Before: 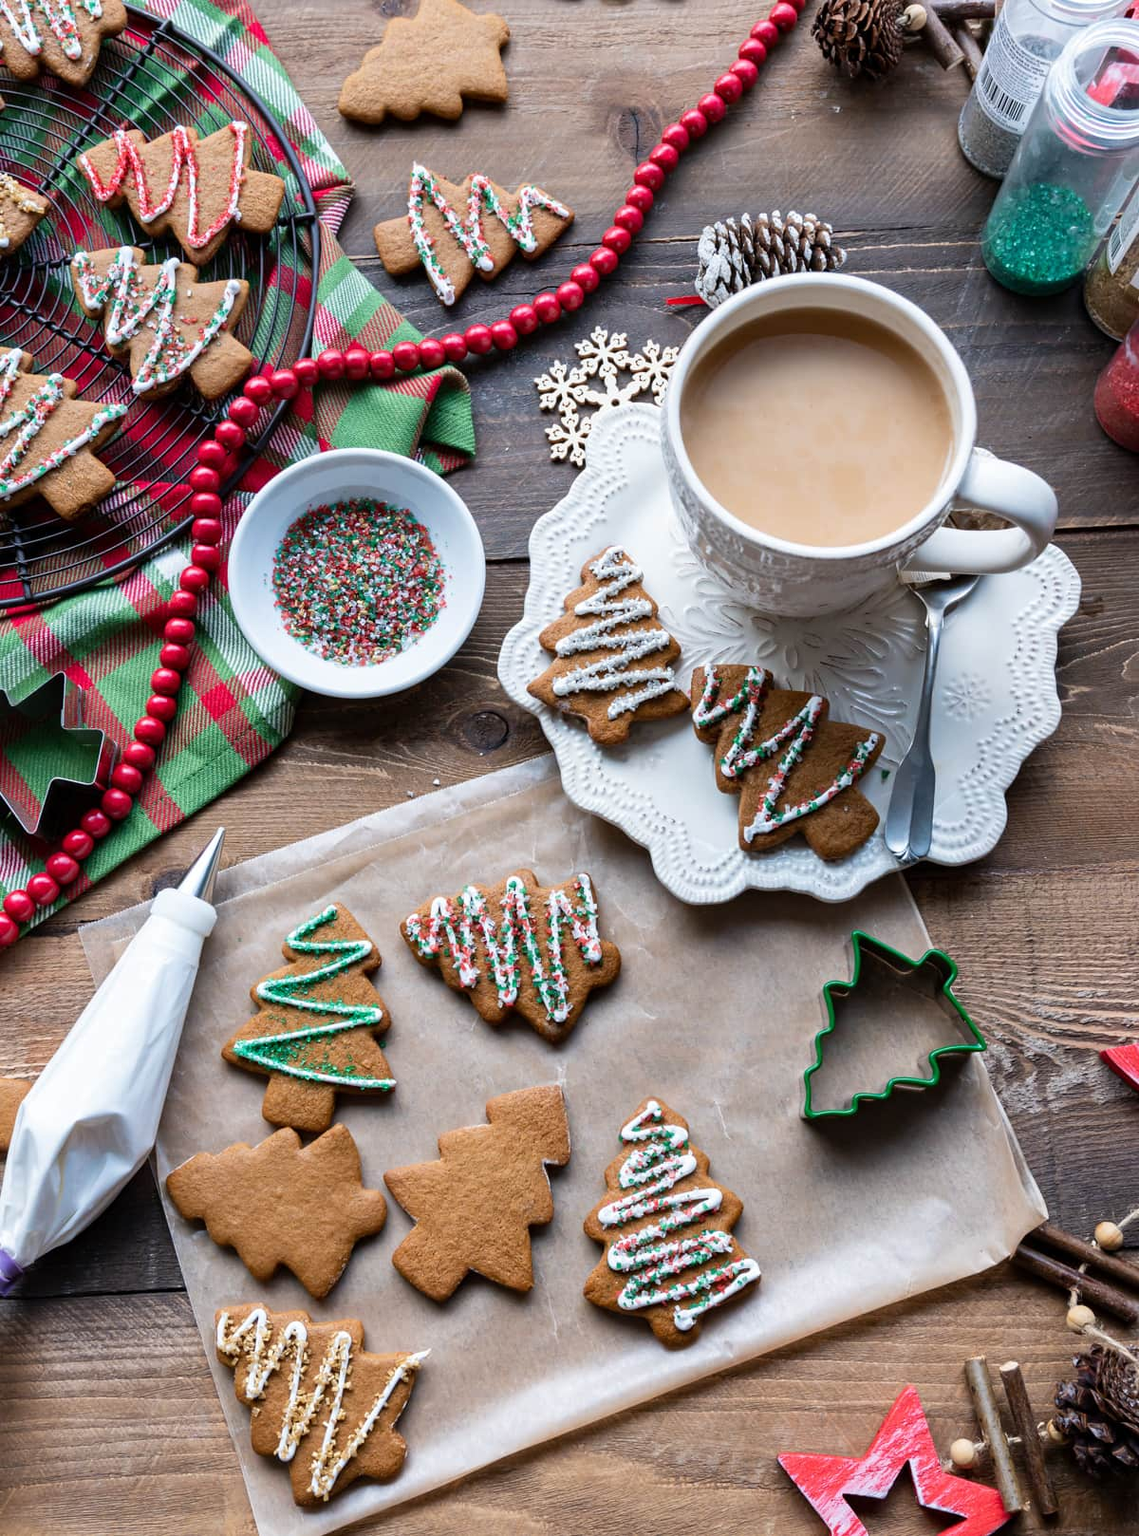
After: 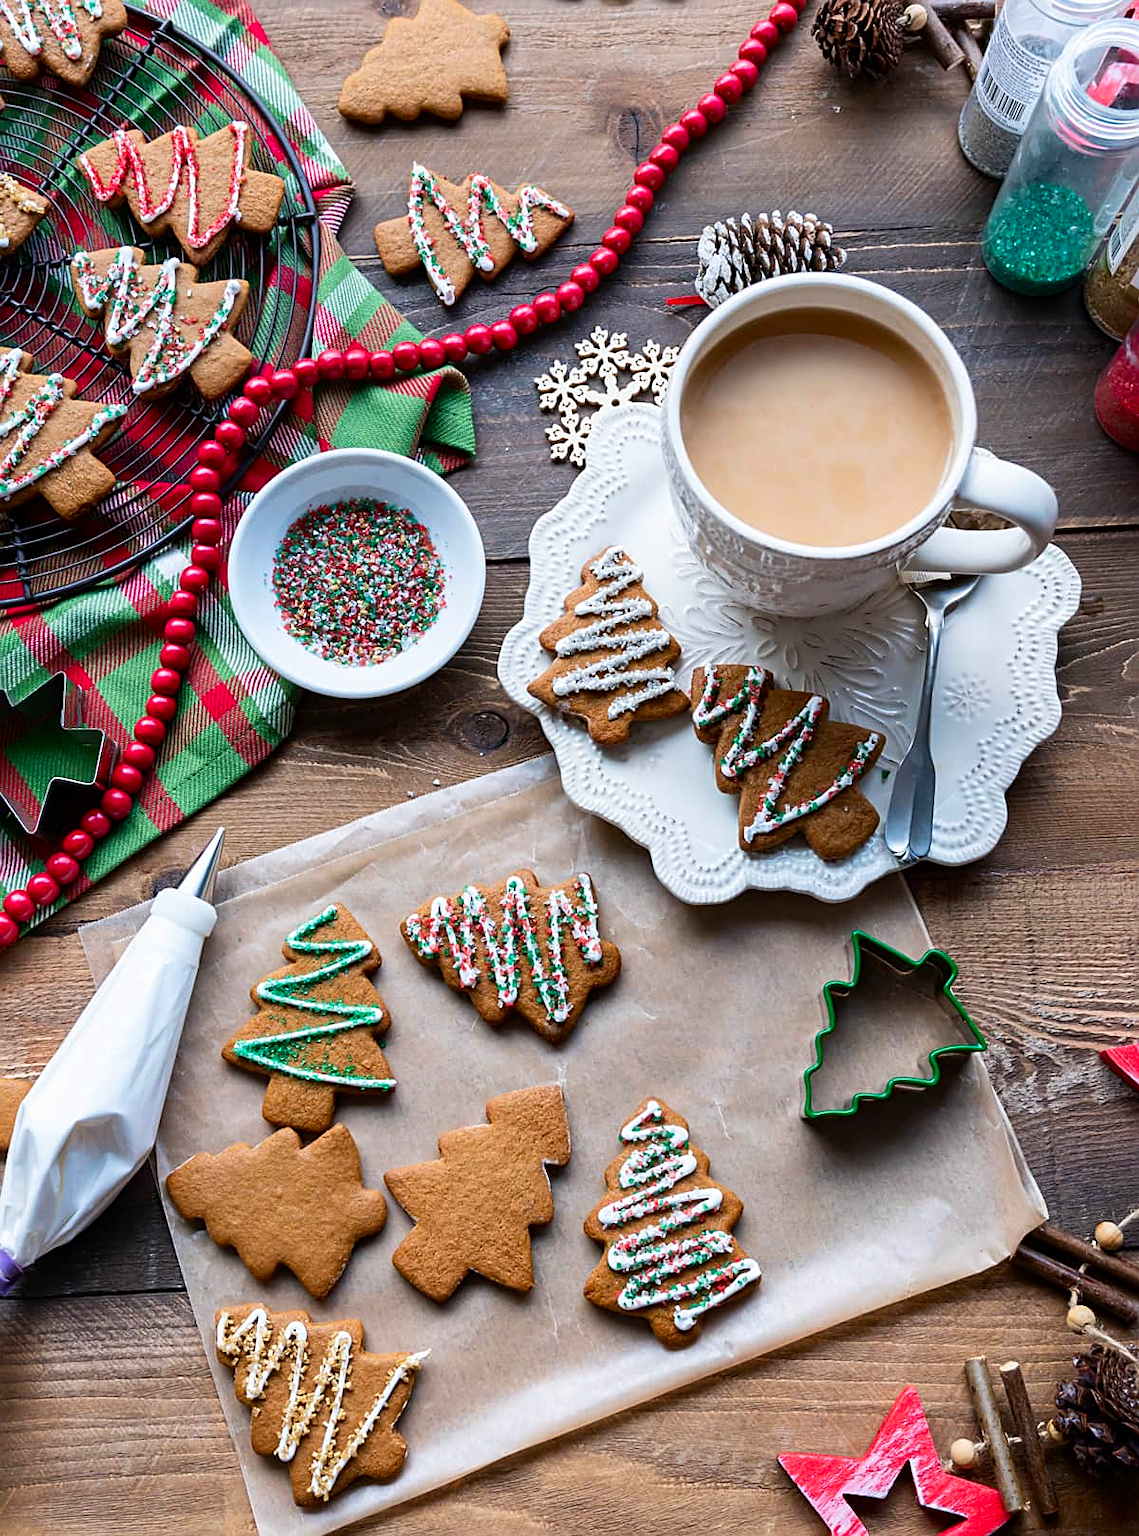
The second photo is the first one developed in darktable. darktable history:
exposure: exposure -0.021 EV, compensate highlight preservation false
shadows and highlights: shadows -70, highlights 35, soften with gaussian
sharpen: on, module defaults
contrast brightness saturation: contrast 0.08, saturation 0.2
